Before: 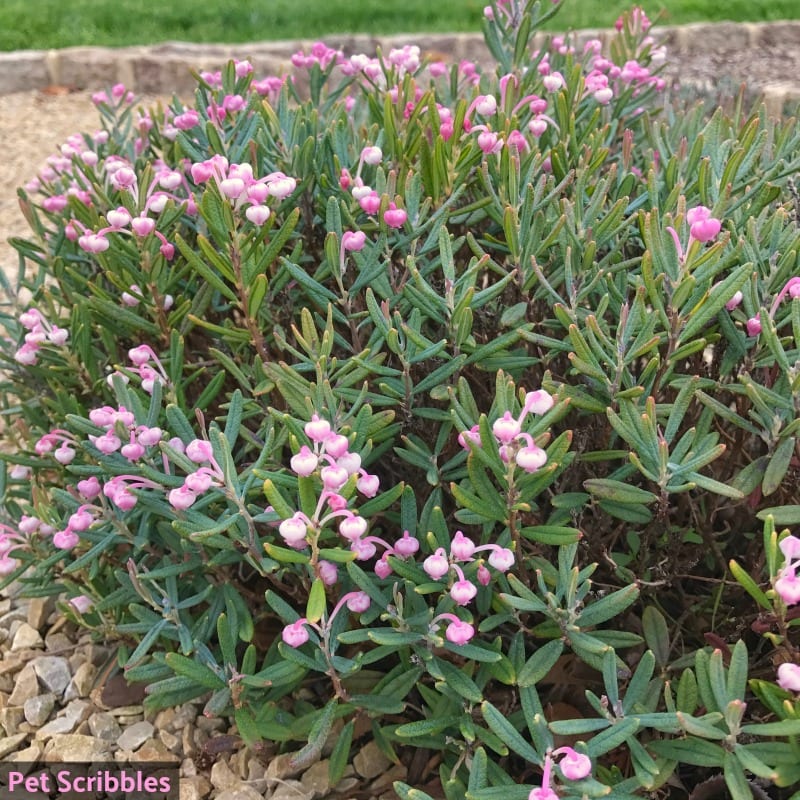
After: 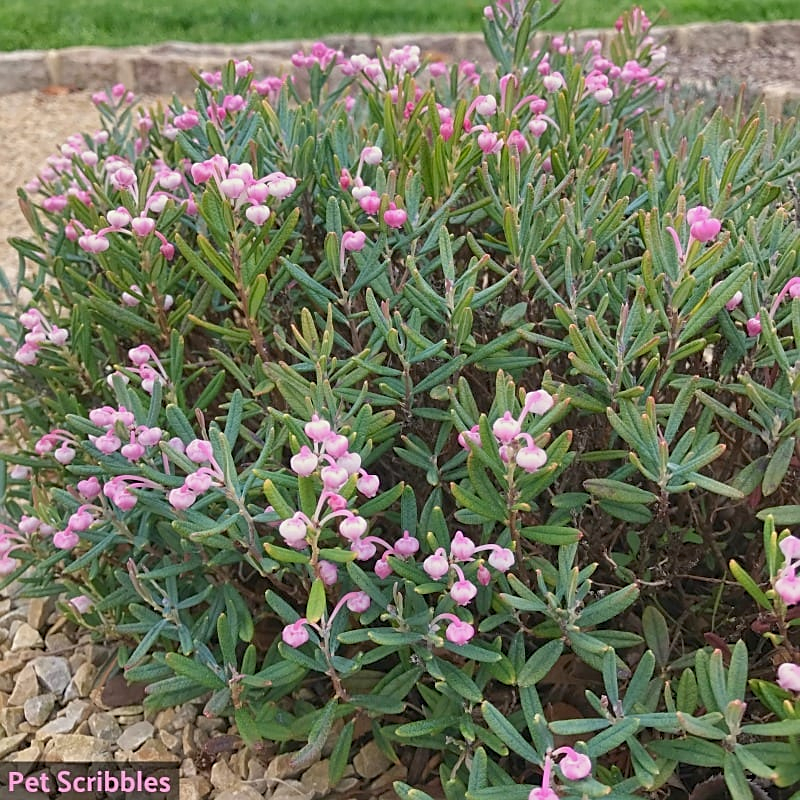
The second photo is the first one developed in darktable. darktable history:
sharpen: on, module defaults
color balance rgb: contrast -10%
